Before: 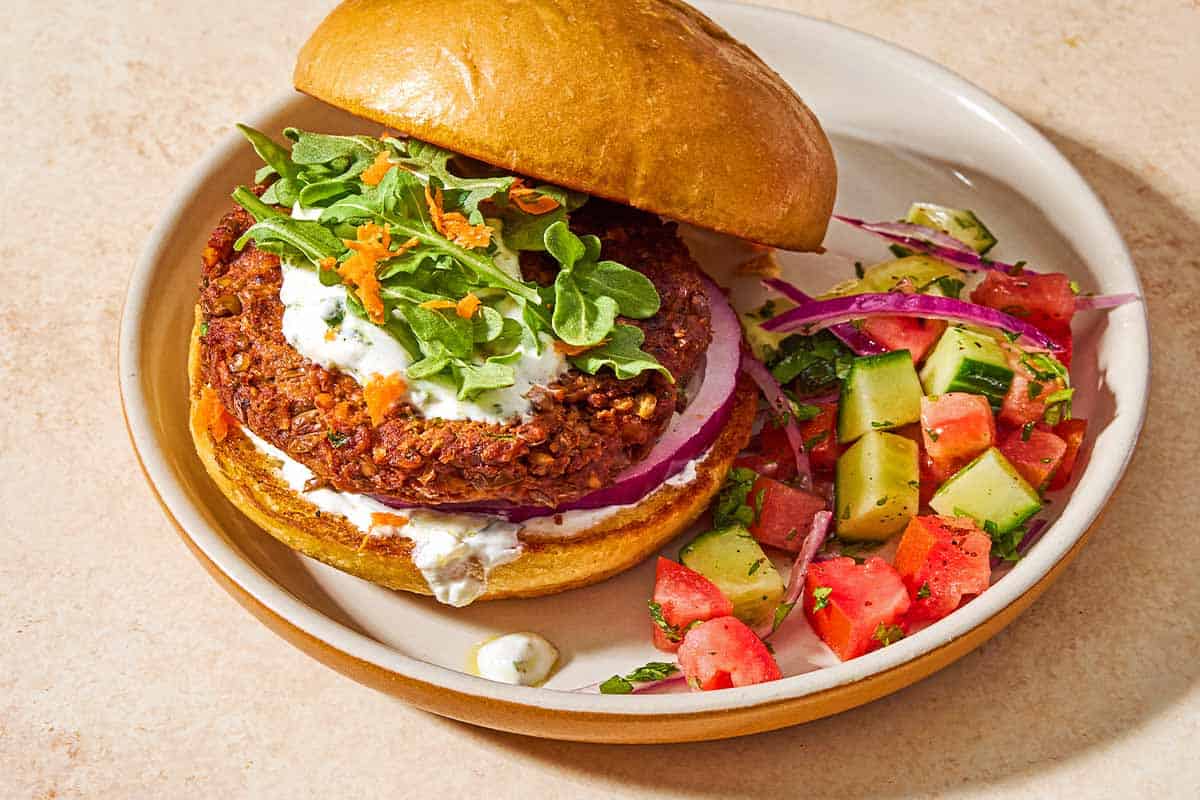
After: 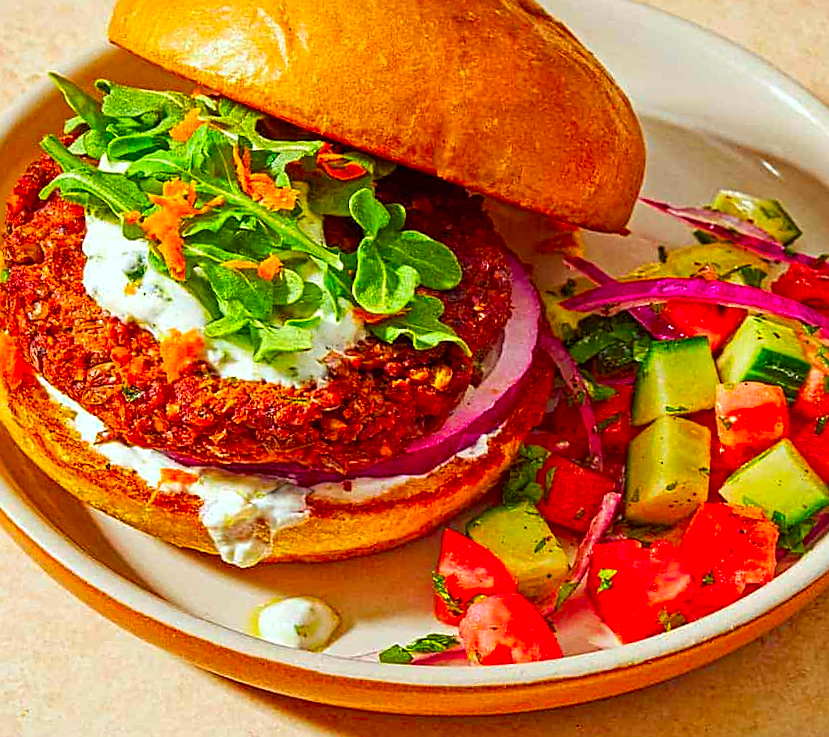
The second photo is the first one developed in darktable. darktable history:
sharpen: on, module defaults
crop and rotate: angle -3.27°, left 14.277%, top 0.028%, right 10.766%, bottom 0.028%
color correction: saturation 1.8
color calibration: illuminant Planckian (black body), x 0.351, y 0.352, temperature 4794.27 K
